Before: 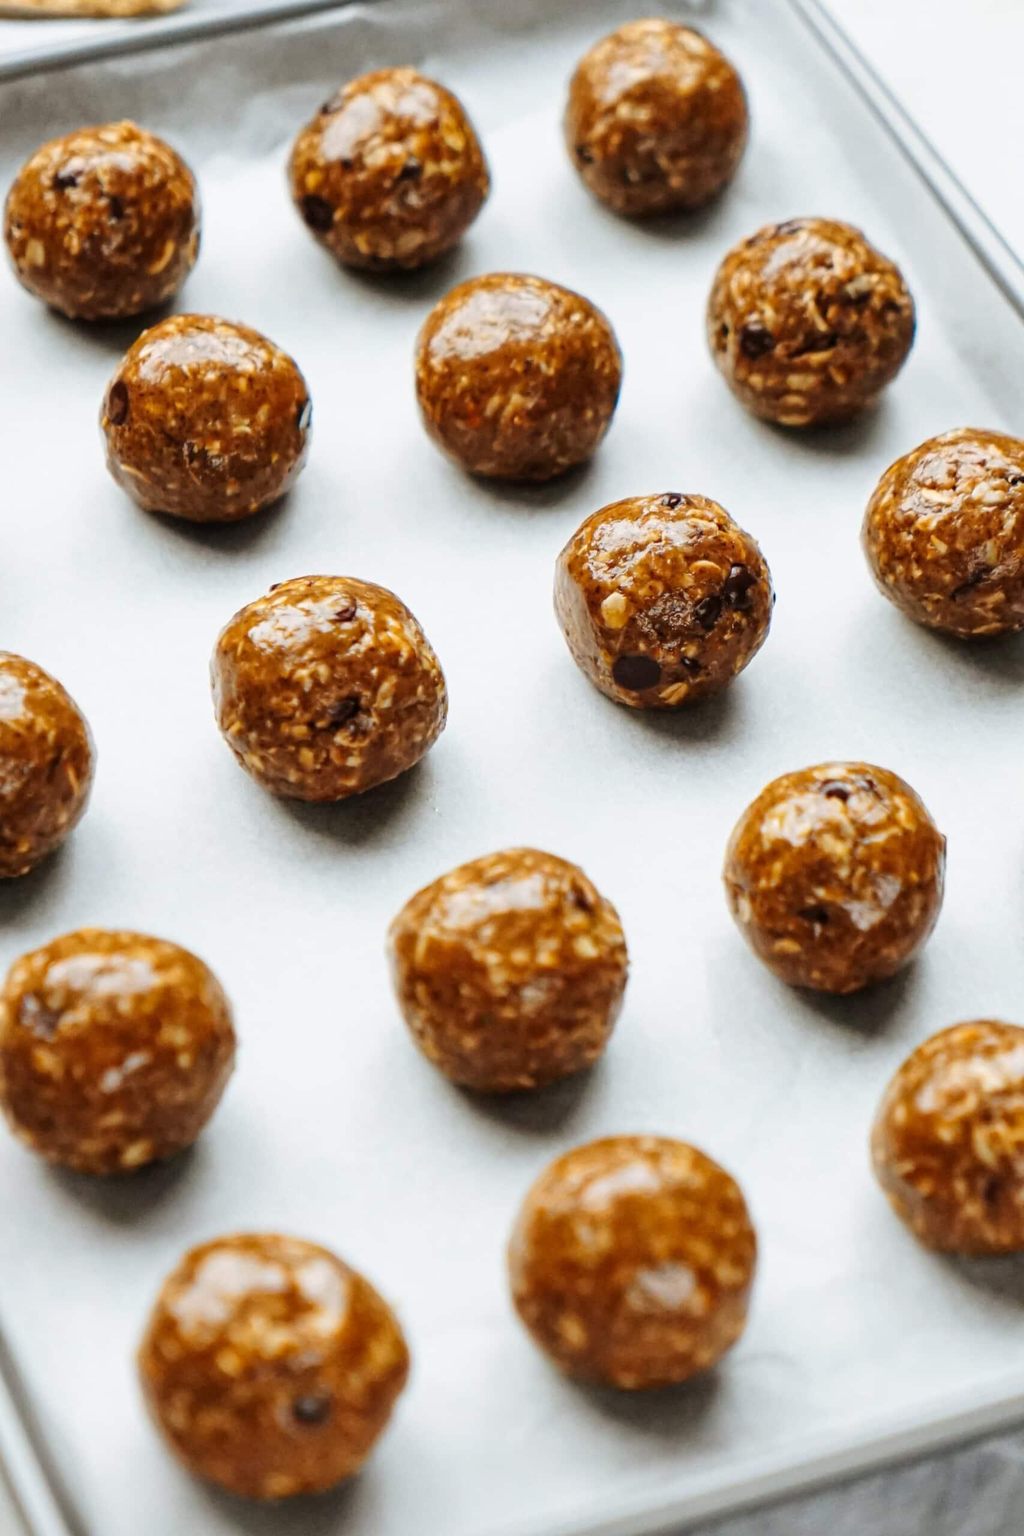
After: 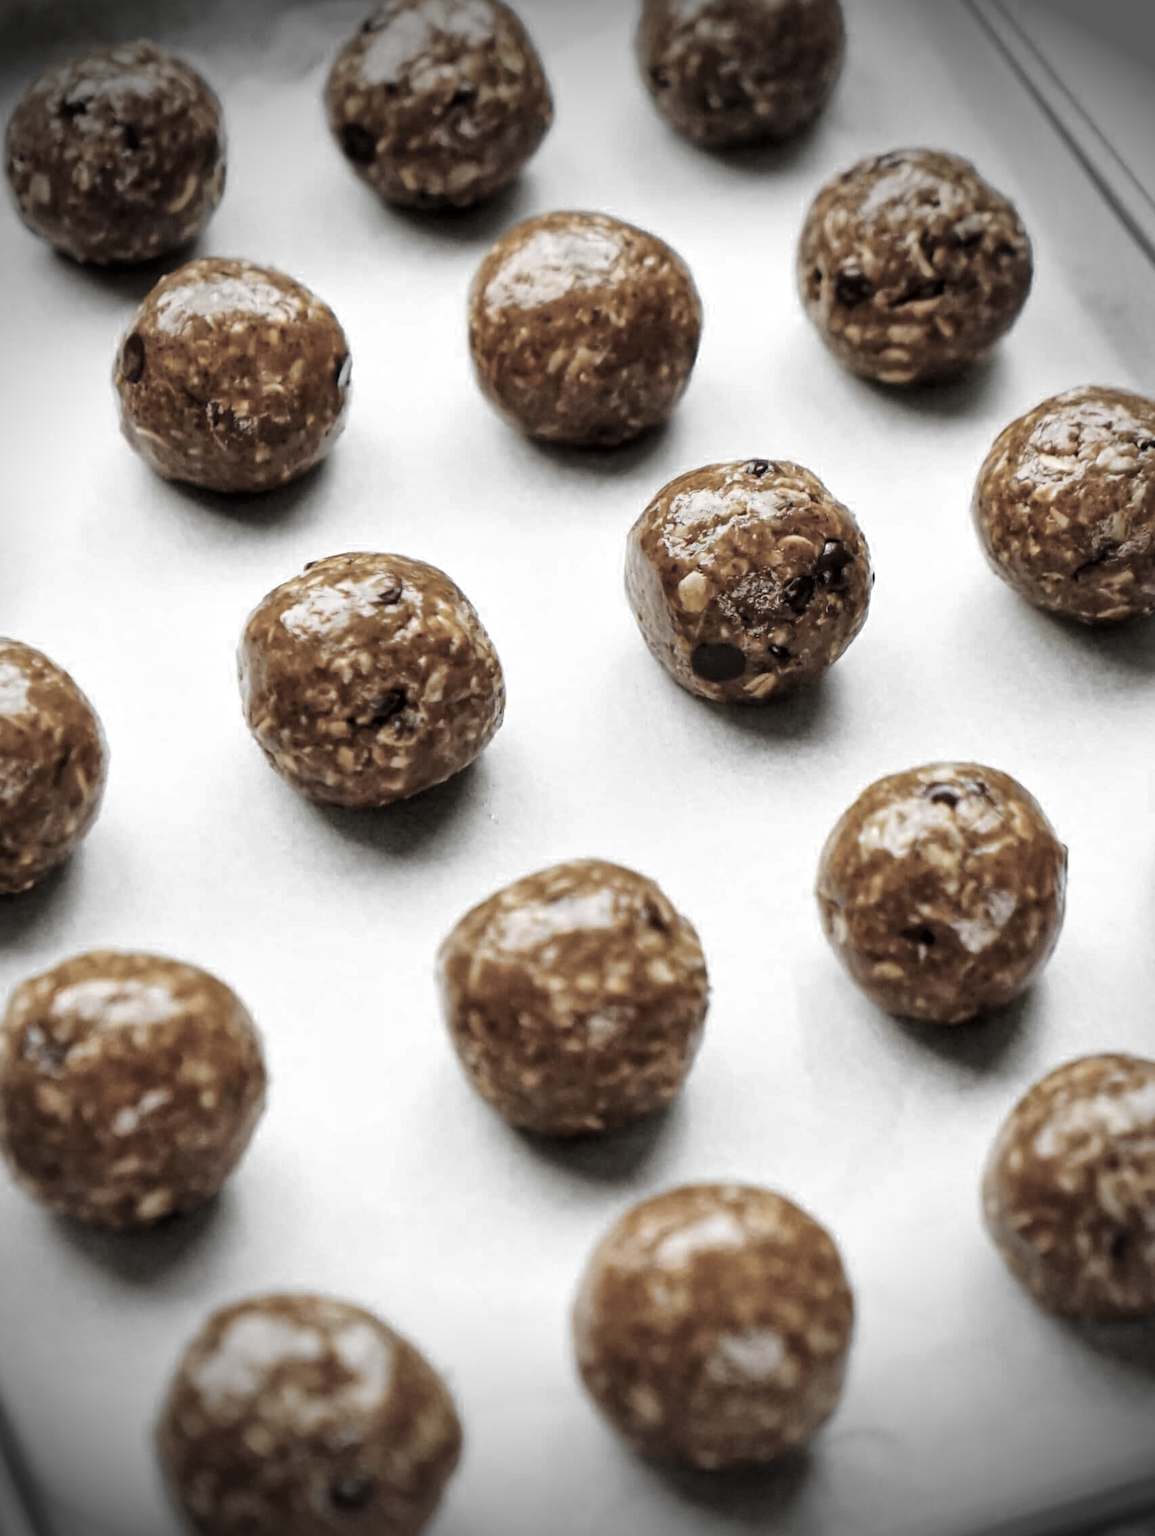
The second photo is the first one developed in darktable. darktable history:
local contrast: mode bilateral grid, contrast 26, coarseness 50, detail 123%, midtone range 0.2
vignetting: fall-off start 74.96%, brightness -0.889, width/height ratio 1.089, unbound false
color balance rgb: perceptual saturation grading › global saturation 0.736%, global vibrance 14.274%
crop and rotate: top 5.615%, bottom 5.707%
color zones: curves: ch0 [(0, 0.613) (0.01, 0.613) (0.245, 0.448) (0.498, 0.529) (0.642, 0.665) (0.879, 0.777) (0.99, 0.613)]; ch1 [(0, 0.035) (0.121, 0.189) (0.259, 0.197) (0.415, 0.061) (0.589, 0.022) (0.732, 0.022) (0.857, 0.026) (0.991, 0.053)]
